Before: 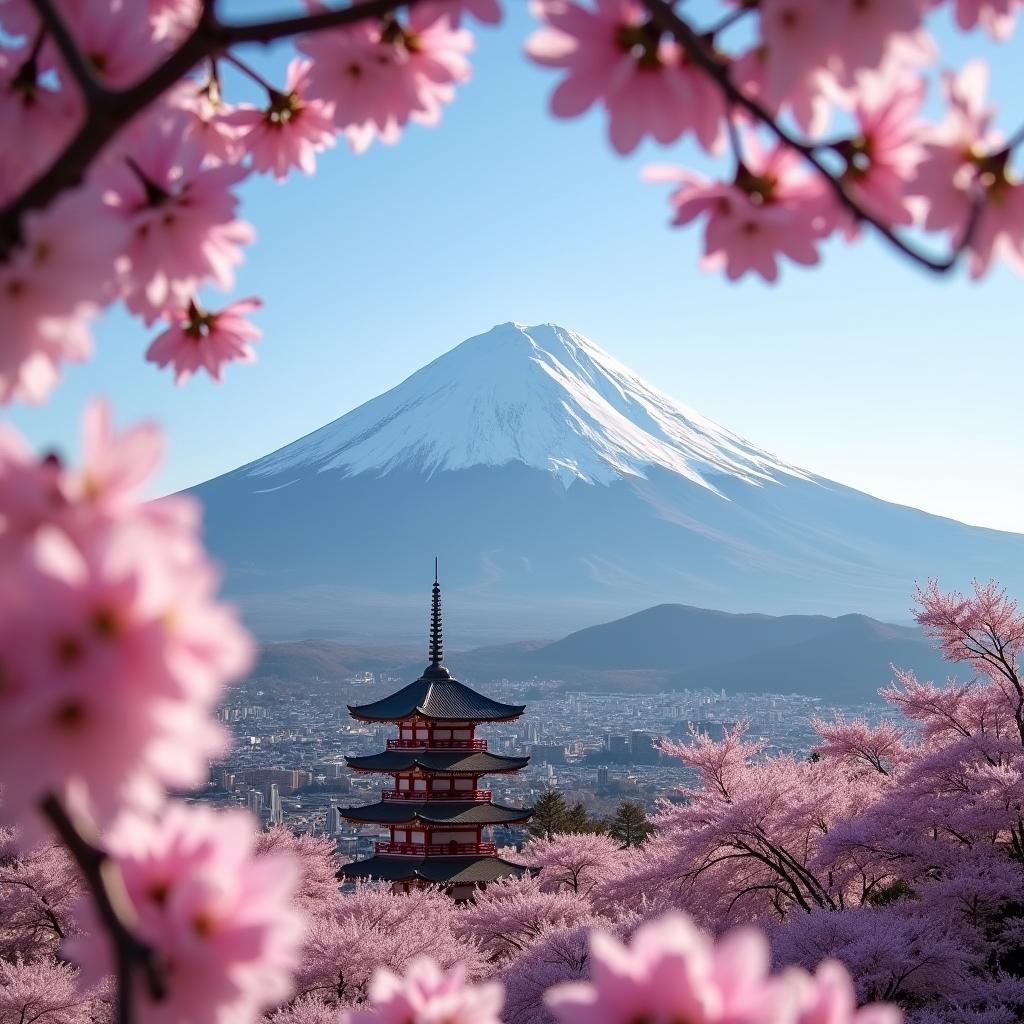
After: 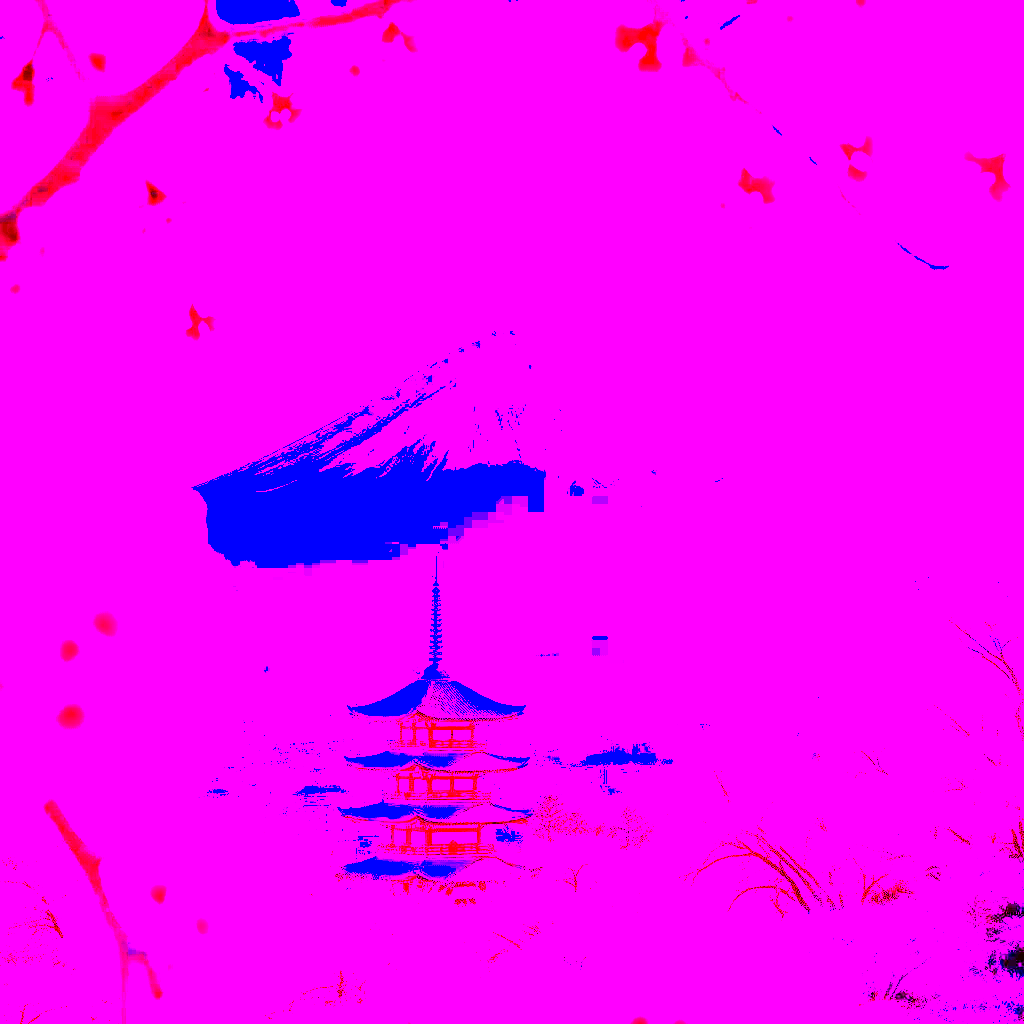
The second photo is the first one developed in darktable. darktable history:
color correction: highlights a* 1.59, highlights b* -1.7, saturation 2.48
white balance: red 8, blue 8
sharpen: radius 1.559, amount 0.373, threshold 1.271
